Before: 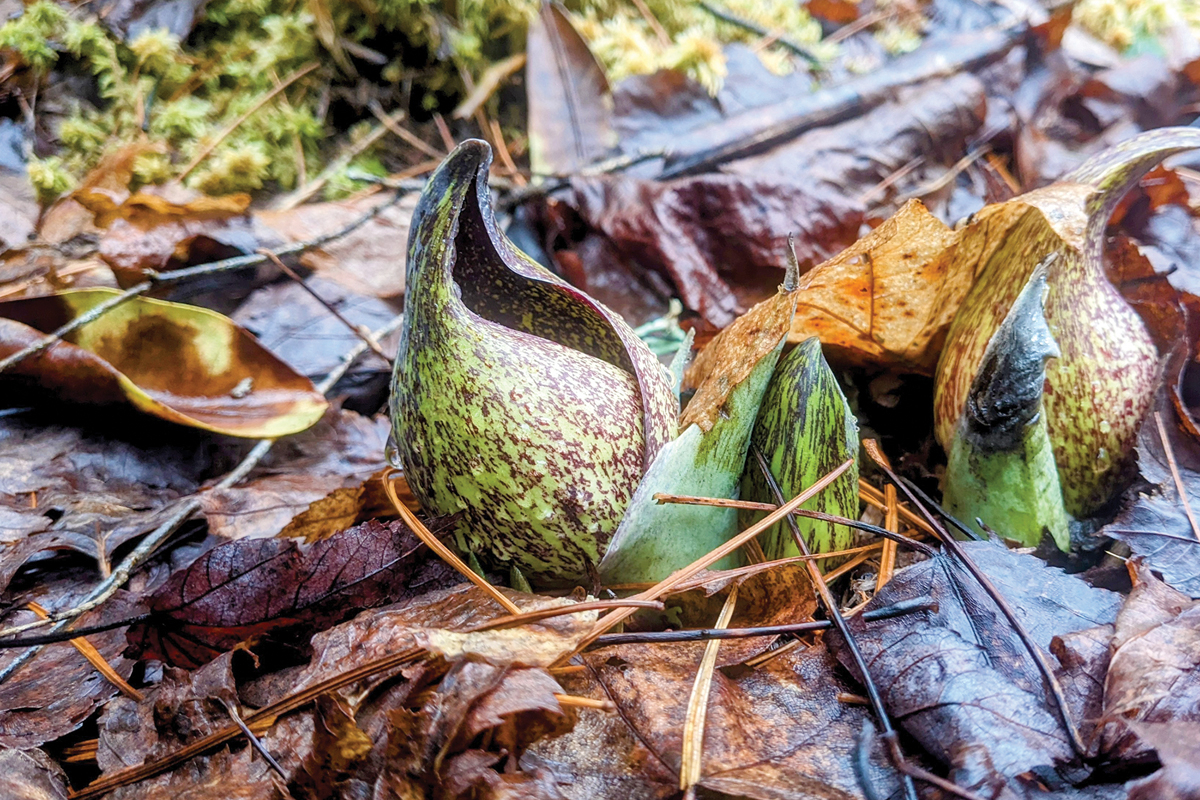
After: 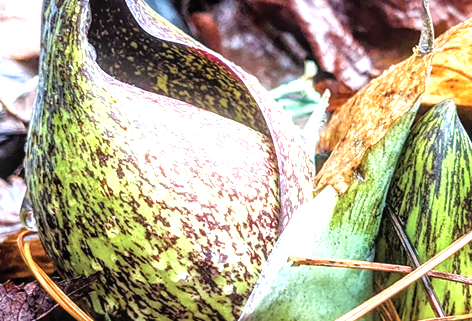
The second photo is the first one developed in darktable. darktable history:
crop: left 30.442%, top 29.796%, right 30.157%, bottom 30.056%
tone equalizer: -8 EV -1.12 EV, -7 EV -1.02 EV, -6 EV -0.84 EV, -5 EV -0.601 EV, -3 EV 0.579 EV, -2 EV 0.868 EV, -1 EV 1 EV, +0 EV 1.07 EV
local contrast: on, module defaults
